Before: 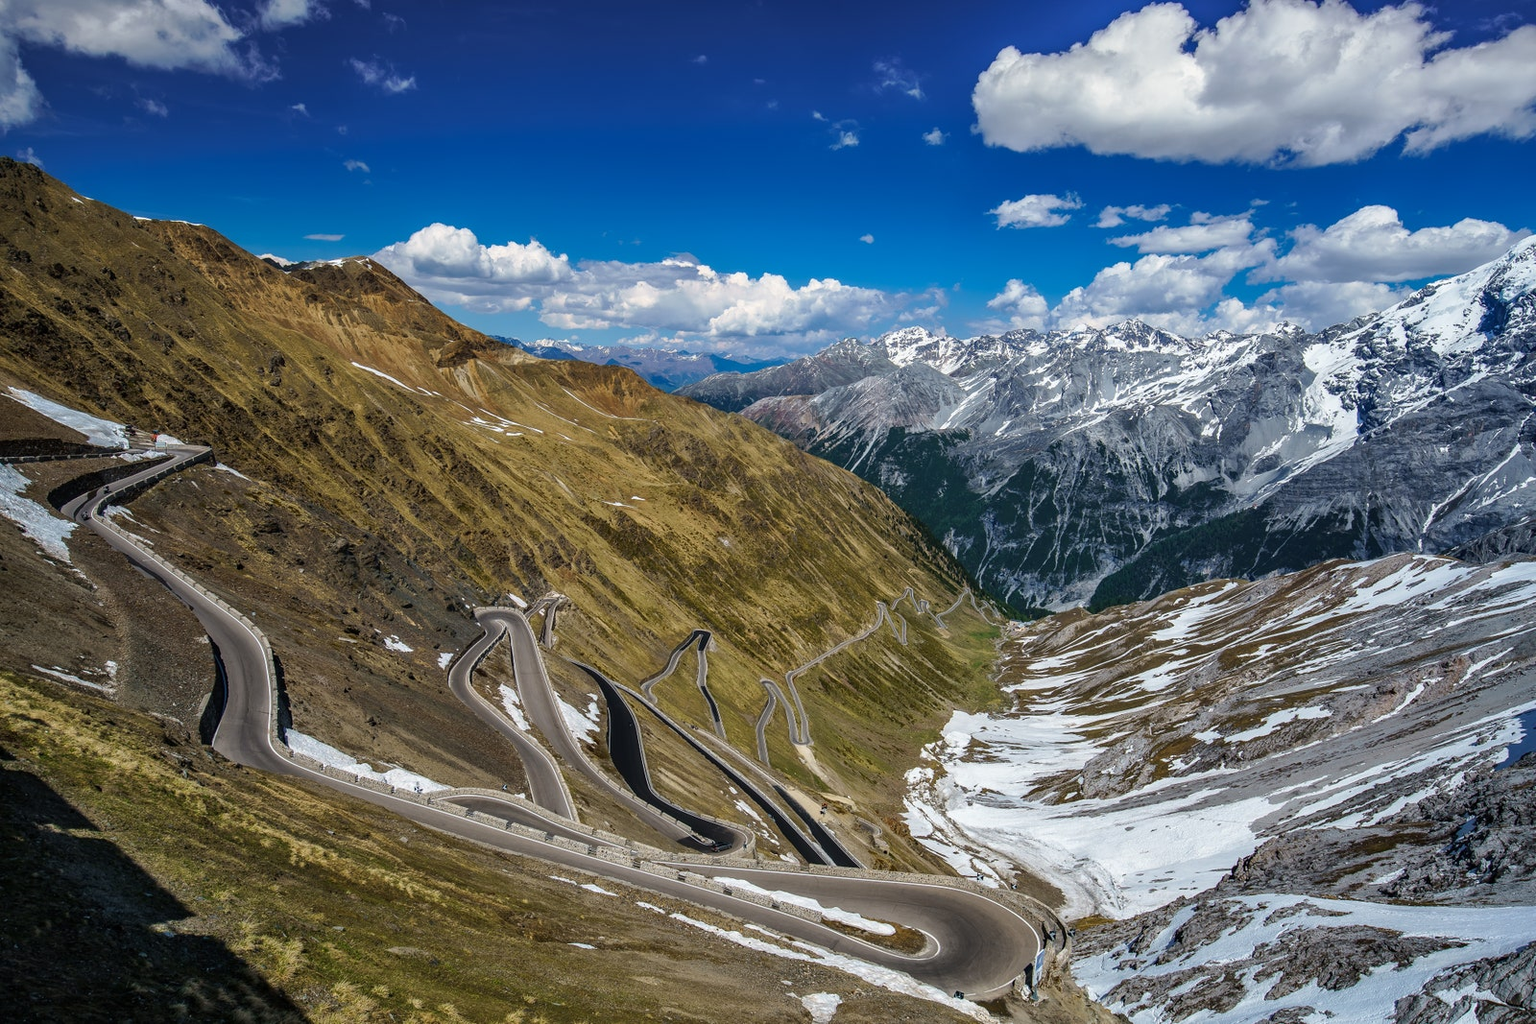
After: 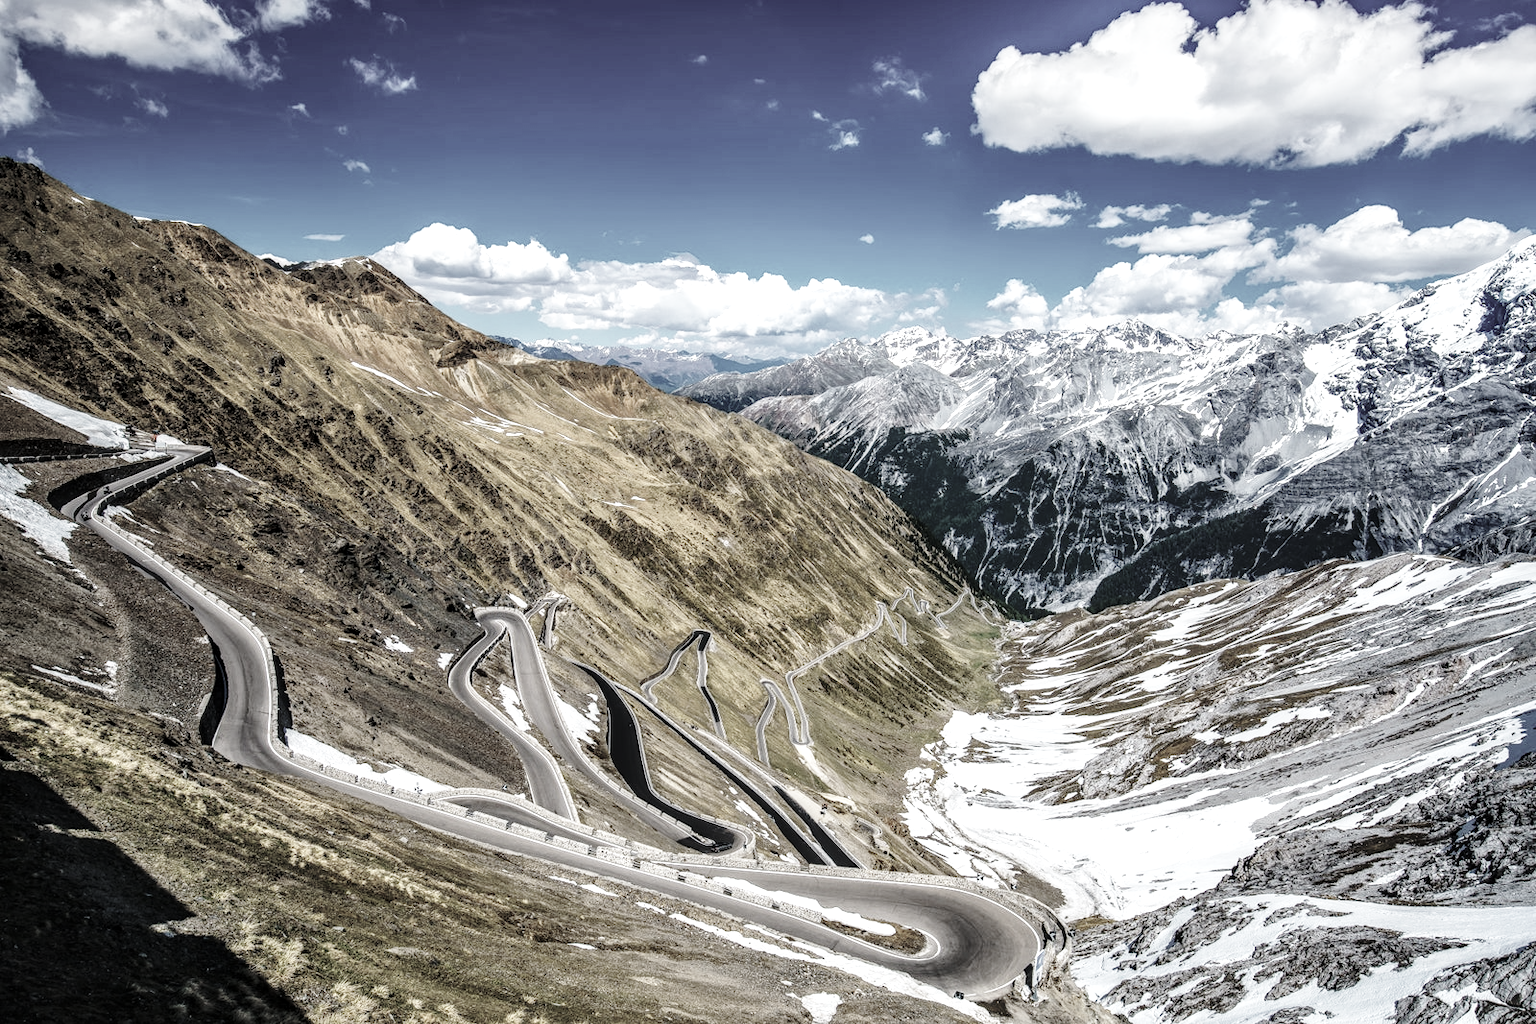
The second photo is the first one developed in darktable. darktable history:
color correction: highlights b* 0.047, saturation 0.338
local contrast: on, module defaults
base curve: curves: ch0 [(0, 0) (0.028, 0.03) (0.121, 0.232) (0.46, 0.748) (0.859, 0.968) (1, 1)], preserve colors none
tone equalizer: -8 EV -0.399 EV, -7 EV -0.383 EV, -6 EV -0.297 EV, -5 EV -0.253 EV, -3 EV 0.252 EV, -2 EV 0.336 EV, -1 EV 0.382 EV, +0 EV 0.444 EV, mask exposure compensation -0.485 EV
